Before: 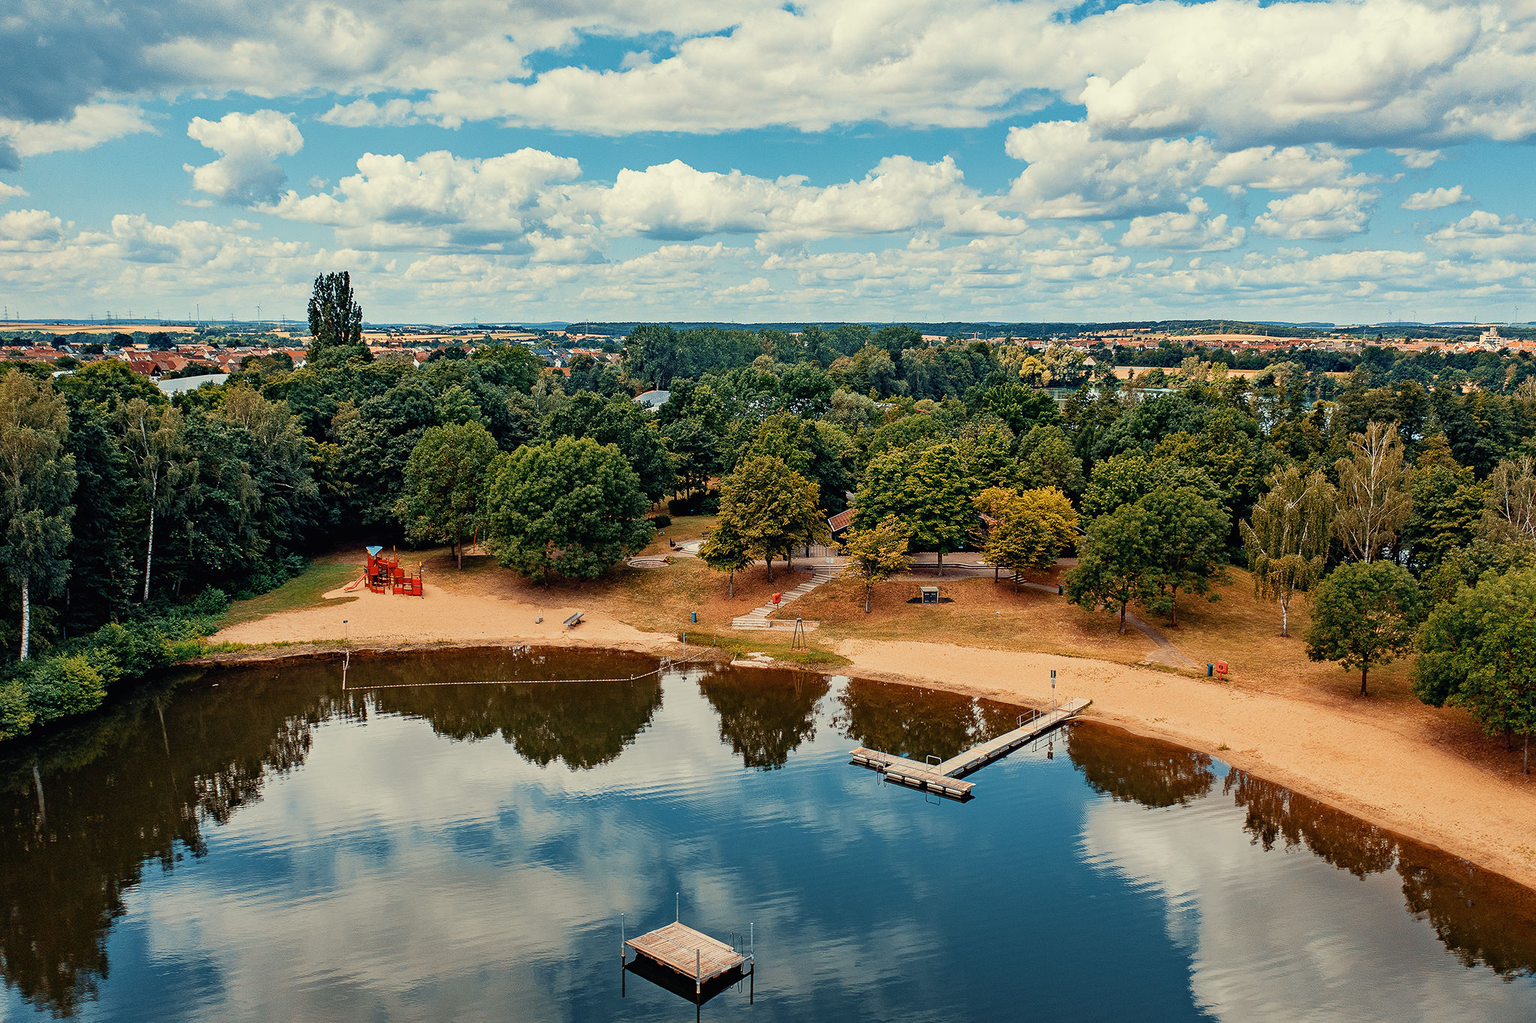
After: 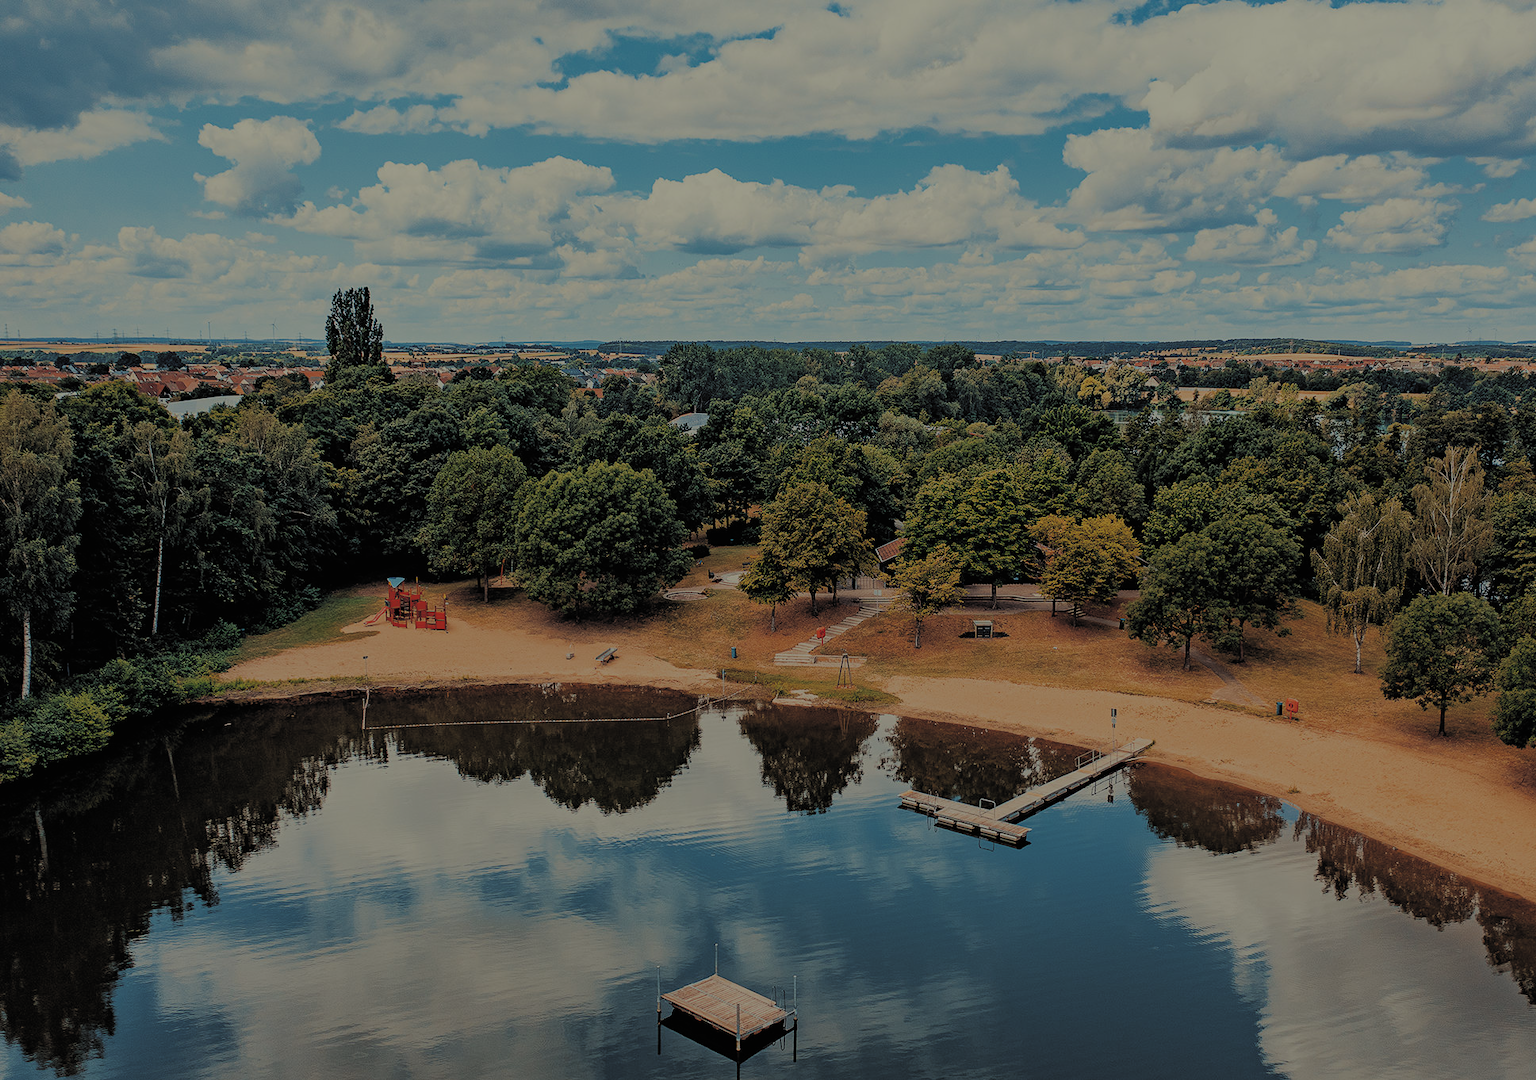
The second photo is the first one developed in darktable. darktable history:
exposure: black level correction -0.017, exposure -1.062 EV, compensate highlight preservation false
crop and rotate: left 0%, right 5.394%
filmic rgb: middle gray luminance 3.59%, black relative exposure -5.89 EV, white relative exposure 6.35 EV, dynamic range scaling 21.74%, target black luminance 0%, hardness 2.28, latitude 45.79%, contrast 0.791, highlights saturation mix 99.02%, shadows ↔ highlights balance 0.202%
